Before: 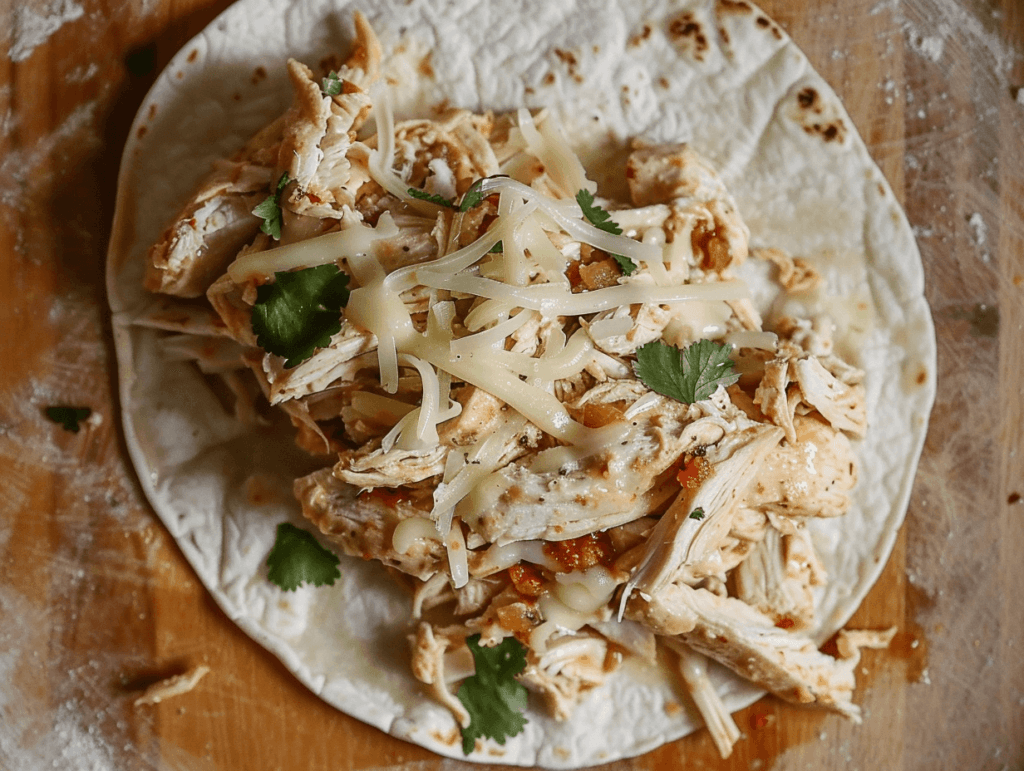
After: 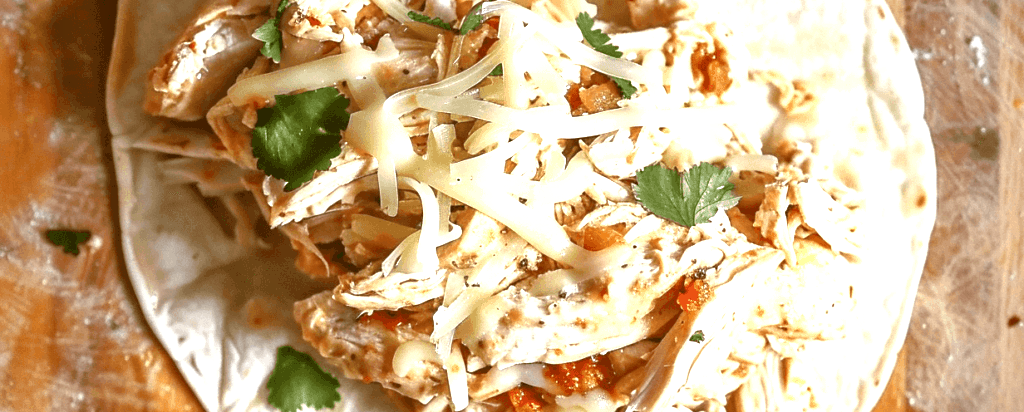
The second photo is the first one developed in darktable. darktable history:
crop and rotate: top 23.043%, bottom 23.437%
exposure: black level correction 0.001, exposure 1.719 EV, compensate exposure bias true, compensate highlight preservation false
tone equalizer: -8 EV 0.25 EV, -7 EV 0.417 EV, -6 EV 0.417 EV, -5 EV 0.25 EV, -3 EV -0.25 EV, -2 EV -0.417 EV, -1 EV -0.417 EV, +0 EV -0.25 EV, edges refinement/feathering 500, mask exposure compensation -1.57 EV, preserve details guided filter
rgb levels: preserve colors max RGB
